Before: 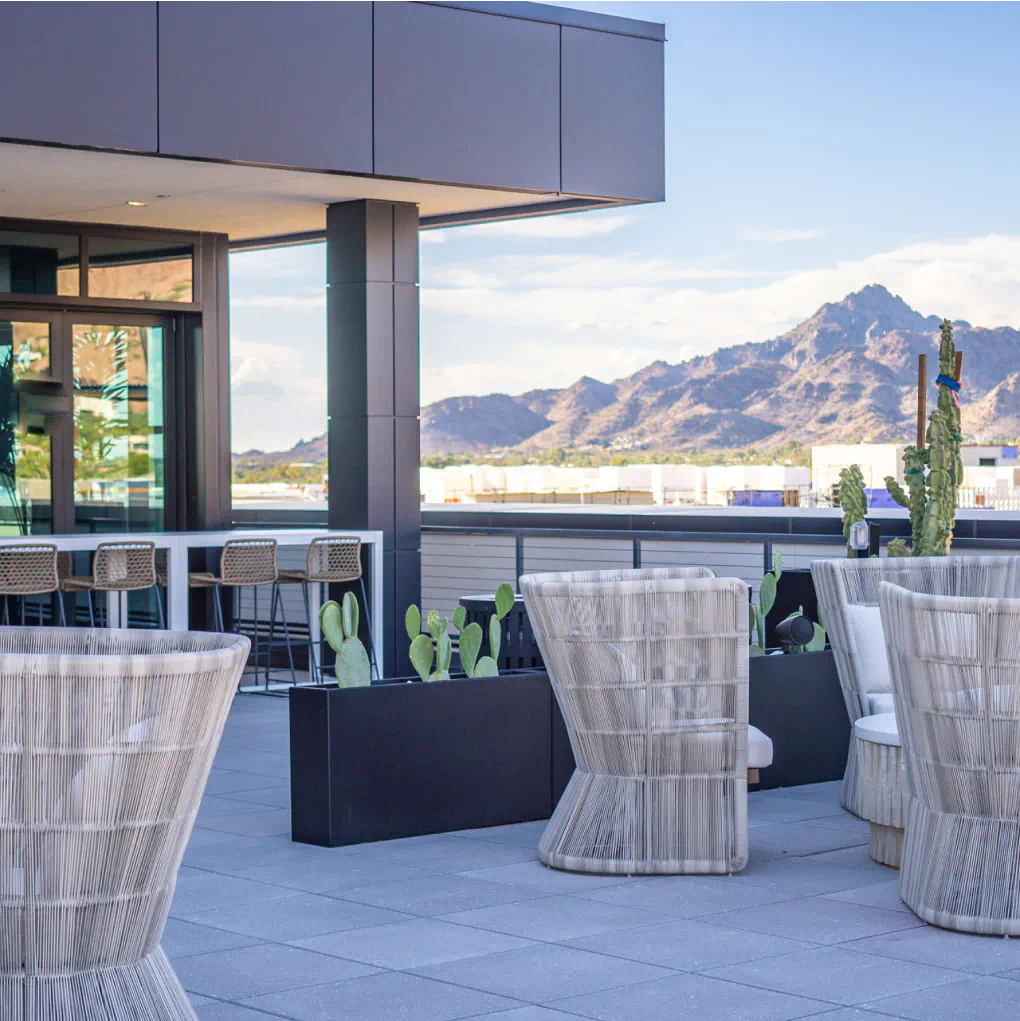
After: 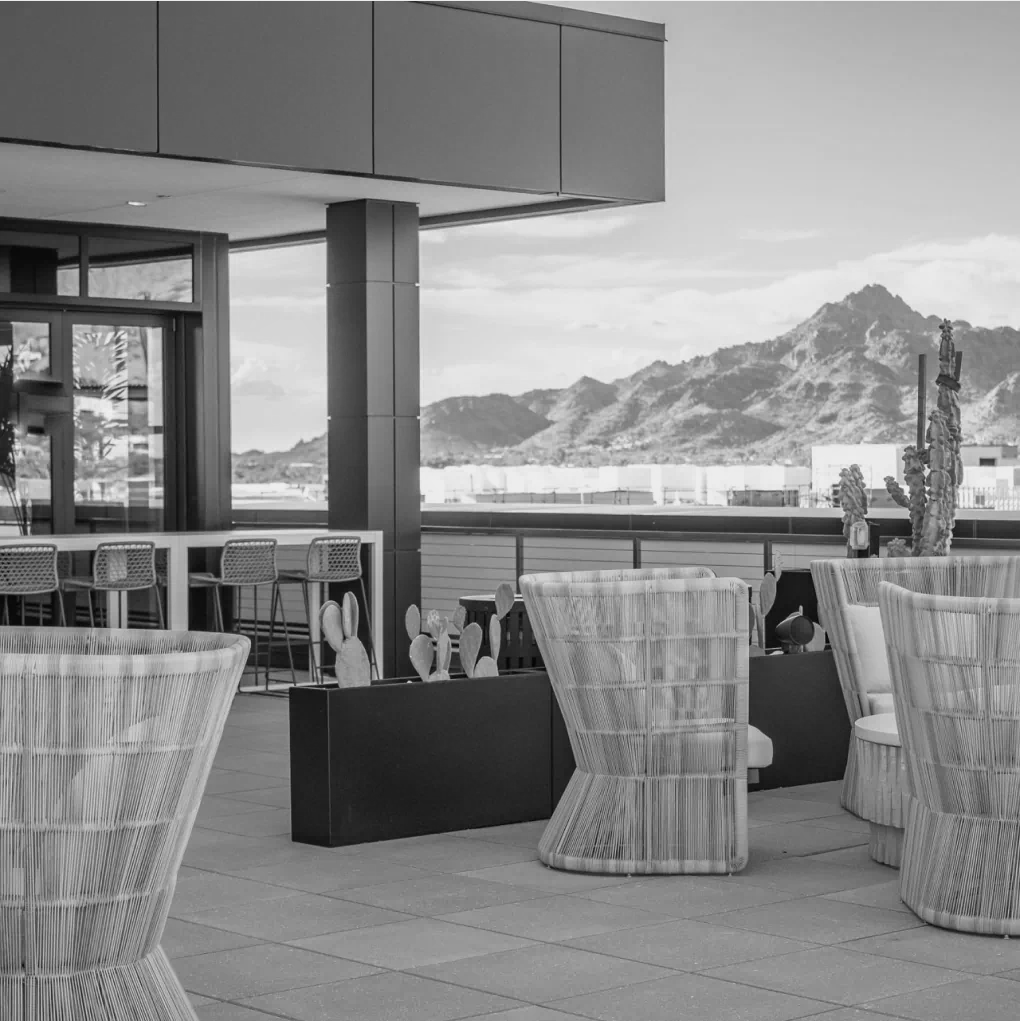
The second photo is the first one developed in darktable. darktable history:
contrast brightness saturation: contrast 0.01, saturation -0.05
monochrome: a -92.57, b 58.91
